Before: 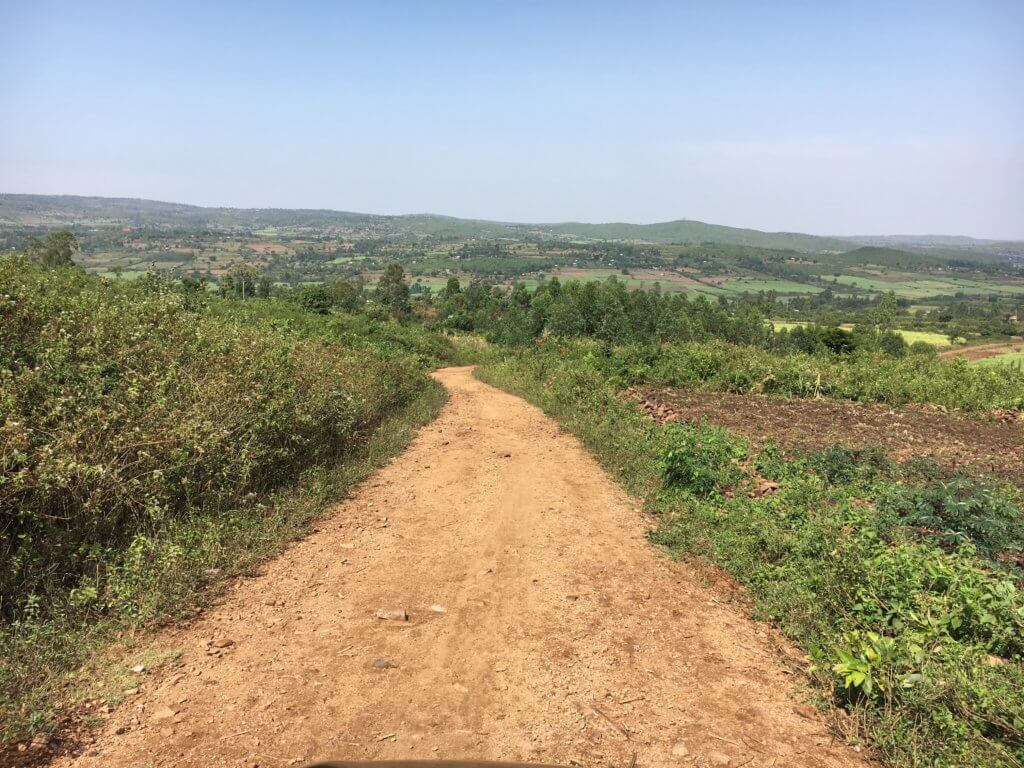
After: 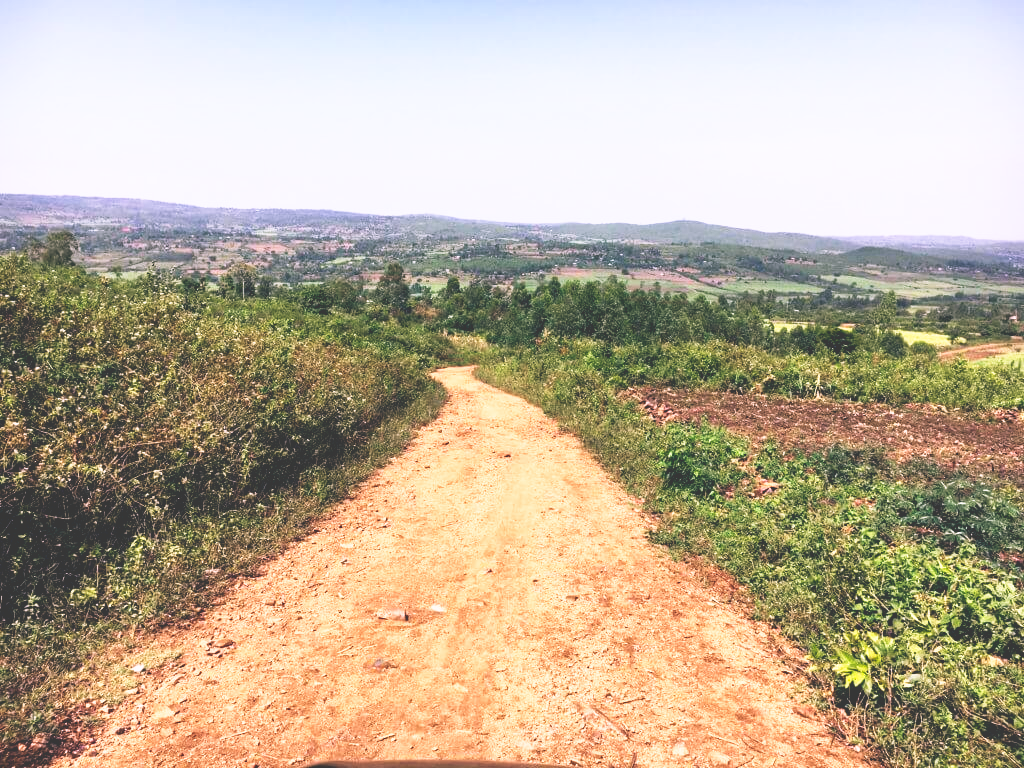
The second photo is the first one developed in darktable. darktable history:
base curve: curves: ch0 [(0, 0.036) (0.007, 0.037) (0.604, 0.887) (1, 1)], preserve colors none
color balance: lift [0.975, 0.993, 1, 1.015], gamma [1.1, 1, 1, 0.945], gain [1, 1.04, 1, 0.95]
white balance: red 1.042, blue 1.17
